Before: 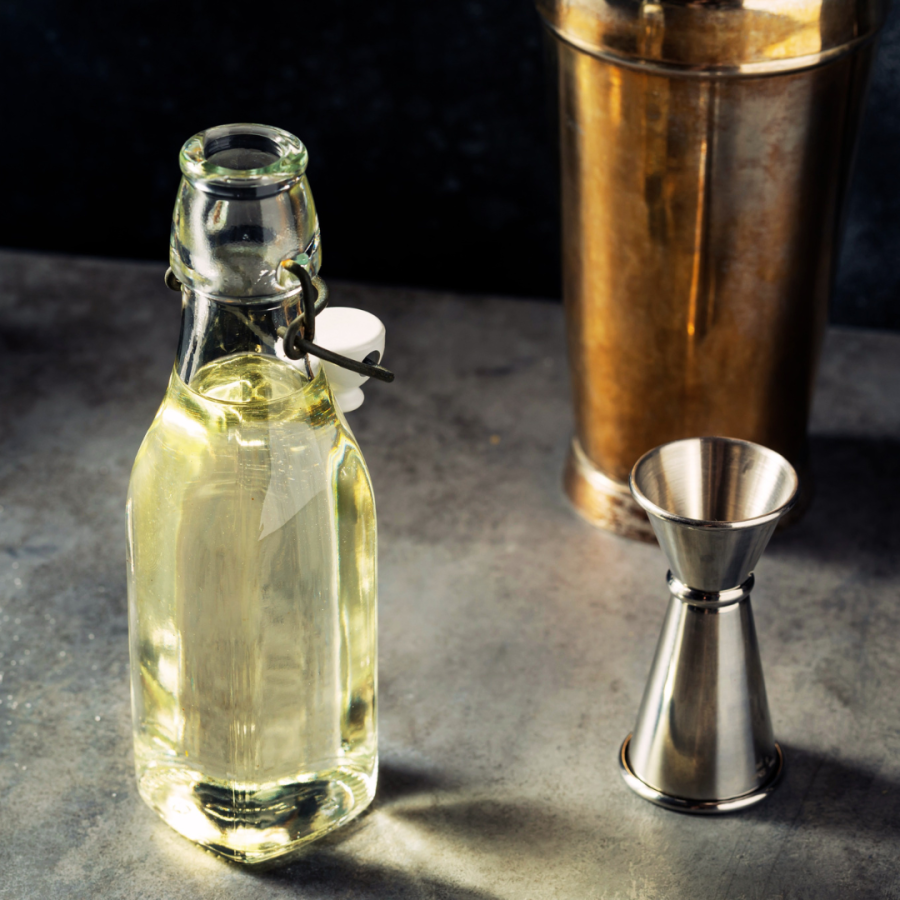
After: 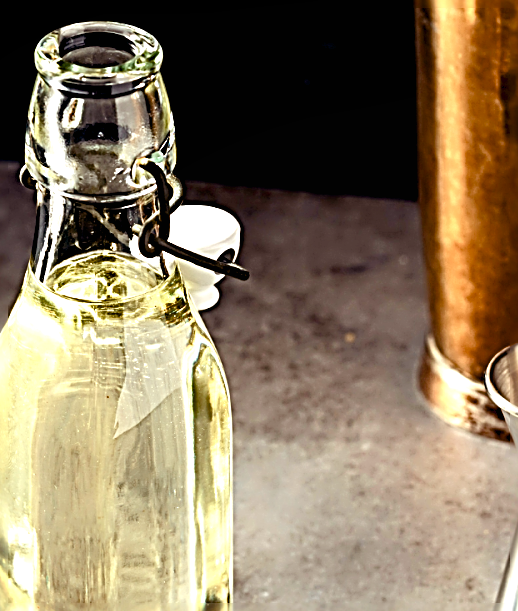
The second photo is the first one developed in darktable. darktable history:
crop: left 16.196%, top 11.399%, right 26.215%, bottom 20.641%
exposure: black level correction 0, exposure 0.598 EV, compensate exposure bias true, compensate highlight preservation false
local contrast: mode bilateral grid, contrast 99, coarseness 100, detail 92%, midtone range 0.2
sharpen: radius 3.166, amount 1.747
color balance rgb: power › chroma 1.536%, power › hue 28.05°, global offset › luminance -0.903%, perceptual saturation grading › global saturation -0.135%, perceptual saturation grading › highlights -18.744%, perceptual saturation grading › mid-tones 6.746%, perceptual saturation grading › shadows 27.315%, global vibrance 6.907%, saturation formula JzAzBz (2021)
